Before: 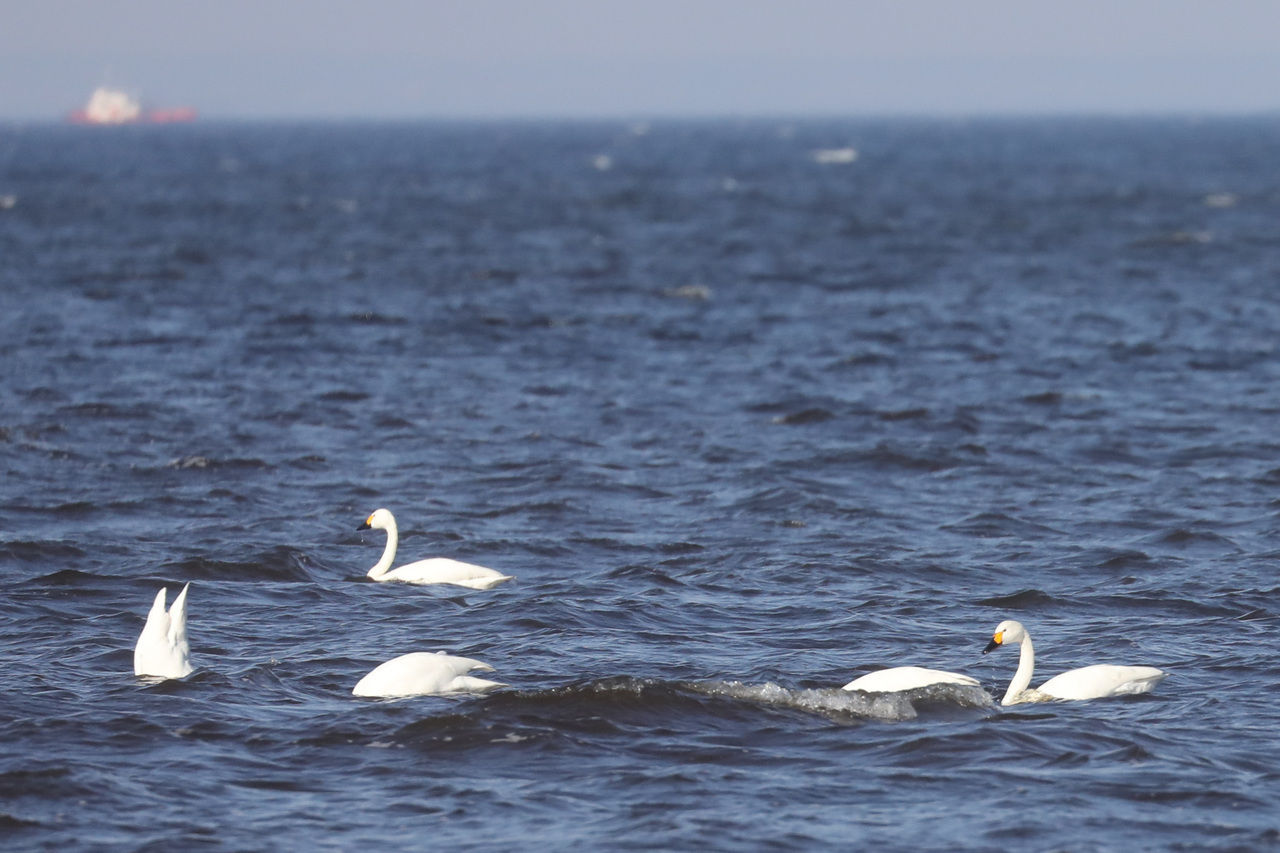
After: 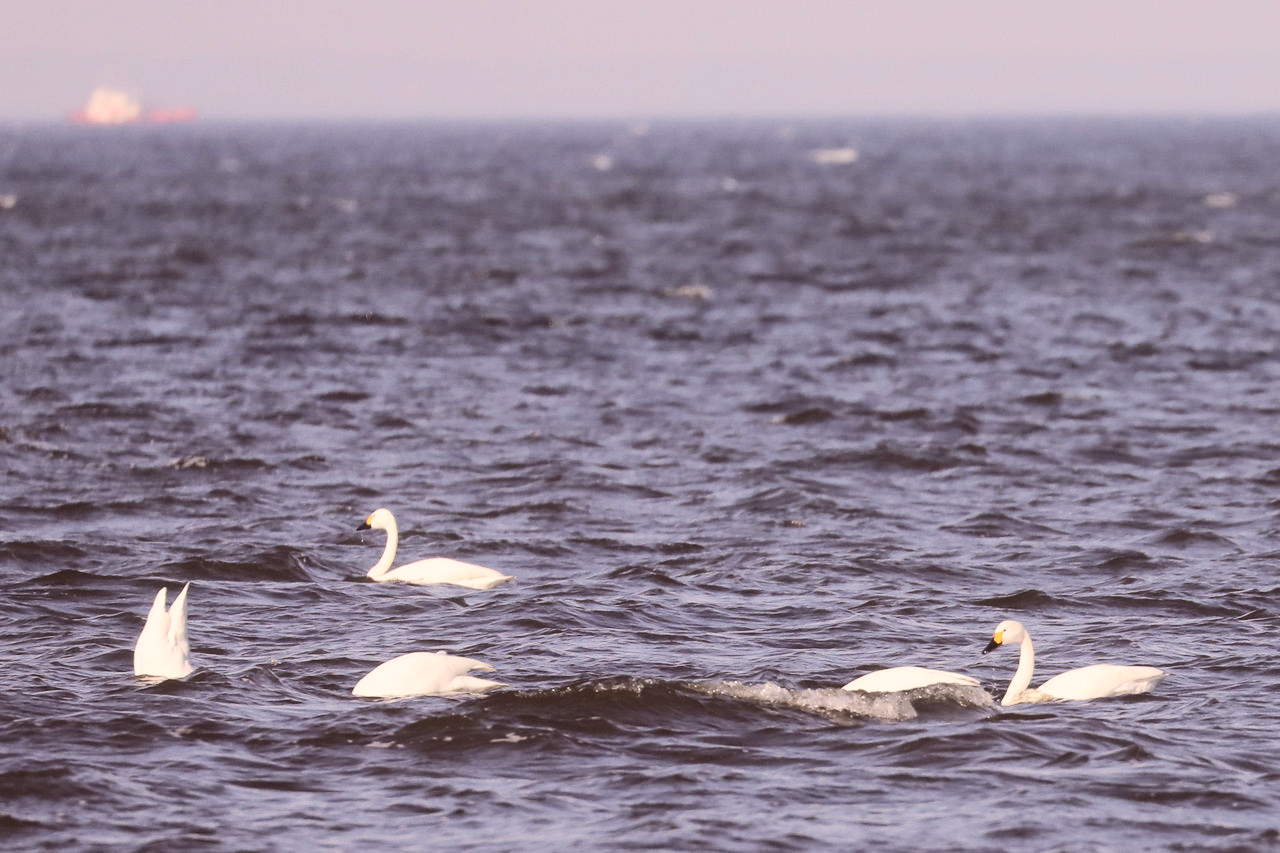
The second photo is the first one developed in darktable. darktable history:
rgb curve: curves: ch0 [(0, 0) (0.284, 0.292) (0.505, 0.644) (1, 1)]; ch1 [(0, 0) (0.284, 0.292) (0.505, 0.644) (1, 1)]; ch2 [(0, 0) (0.284, 0.292) (0.505, 0.644) (1, 1)], compensate middle gray true
color correction: highlights a* 10.21, highlights b* 9.79, shadows a* 8.61, shadows b* 7.88, saturation 0.8
